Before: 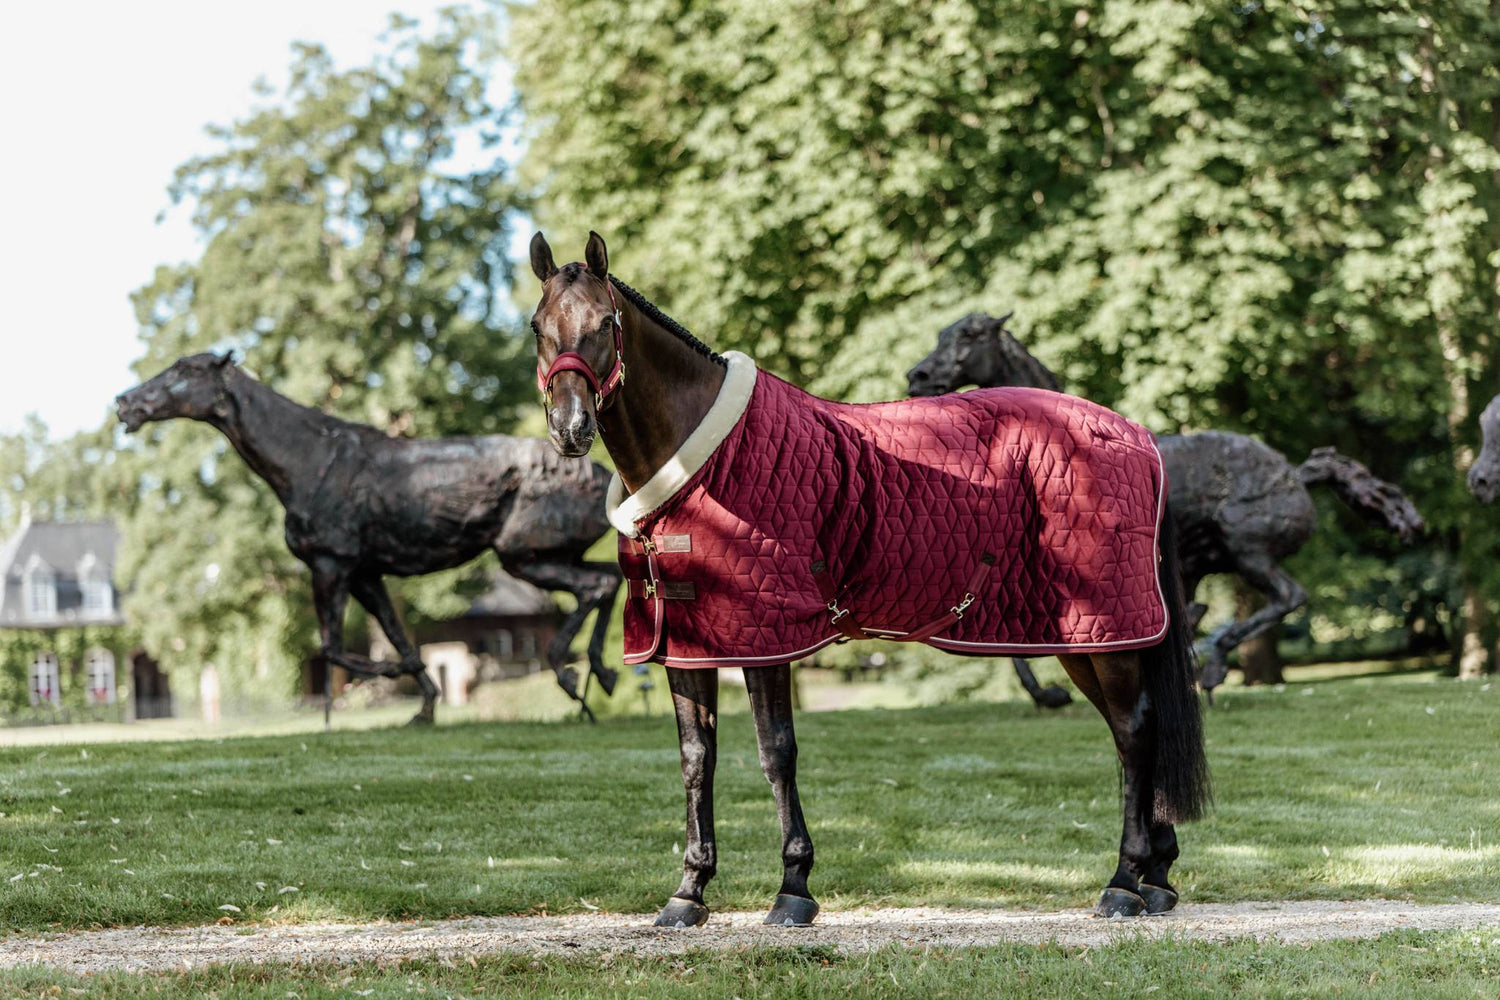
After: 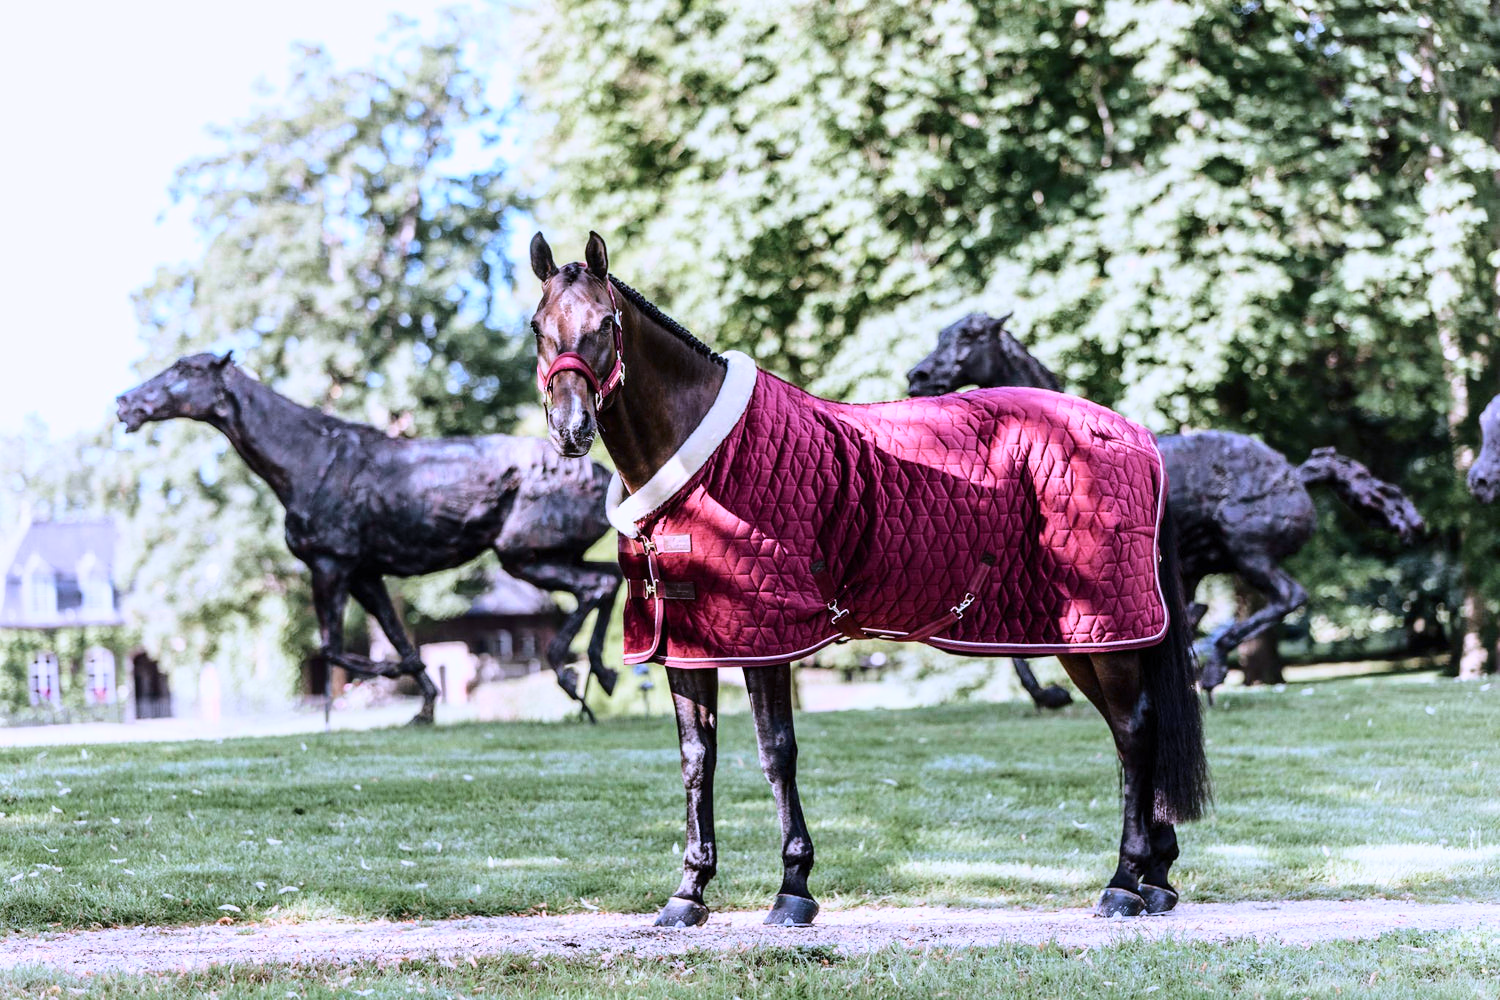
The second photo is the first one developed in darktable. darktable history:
base curve: curves: ch0 [(0, 0) (0.028, 0.03) (0.121, 0.232) (0.46, 0.748) (0.859, 0.968) (1, 1)]
color calibration: output R [1.063, -0.012, -0.003, 0], output B [-0.079, 0.047, 1, 0], illuminant as shot in camera, adaptation linear Bradford (ICC v4), x 0.404, y 0.406, temperature 3593.16 K
